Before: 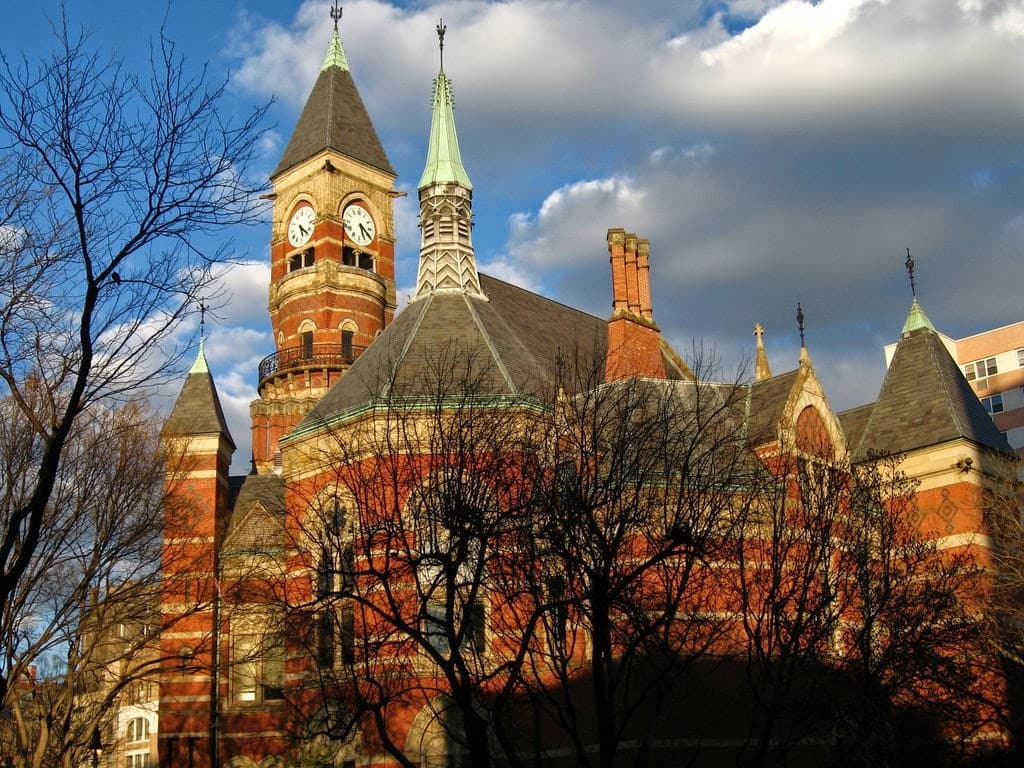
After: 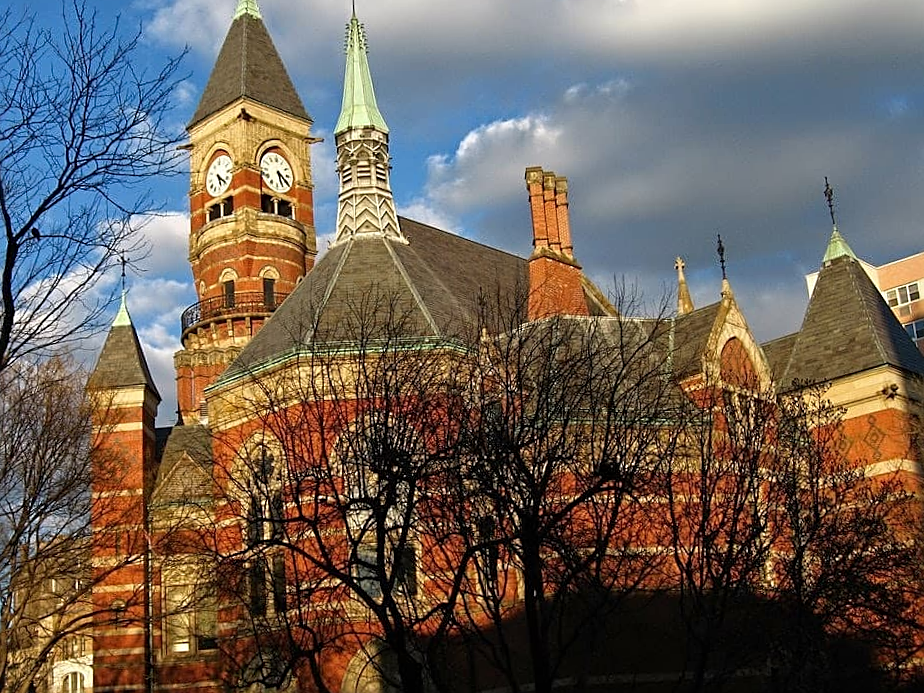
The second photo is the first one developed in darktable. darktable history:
sharpen: amount 0.575
crop and rotate: angle 1.96°, left 5.673%, top 5.673%
